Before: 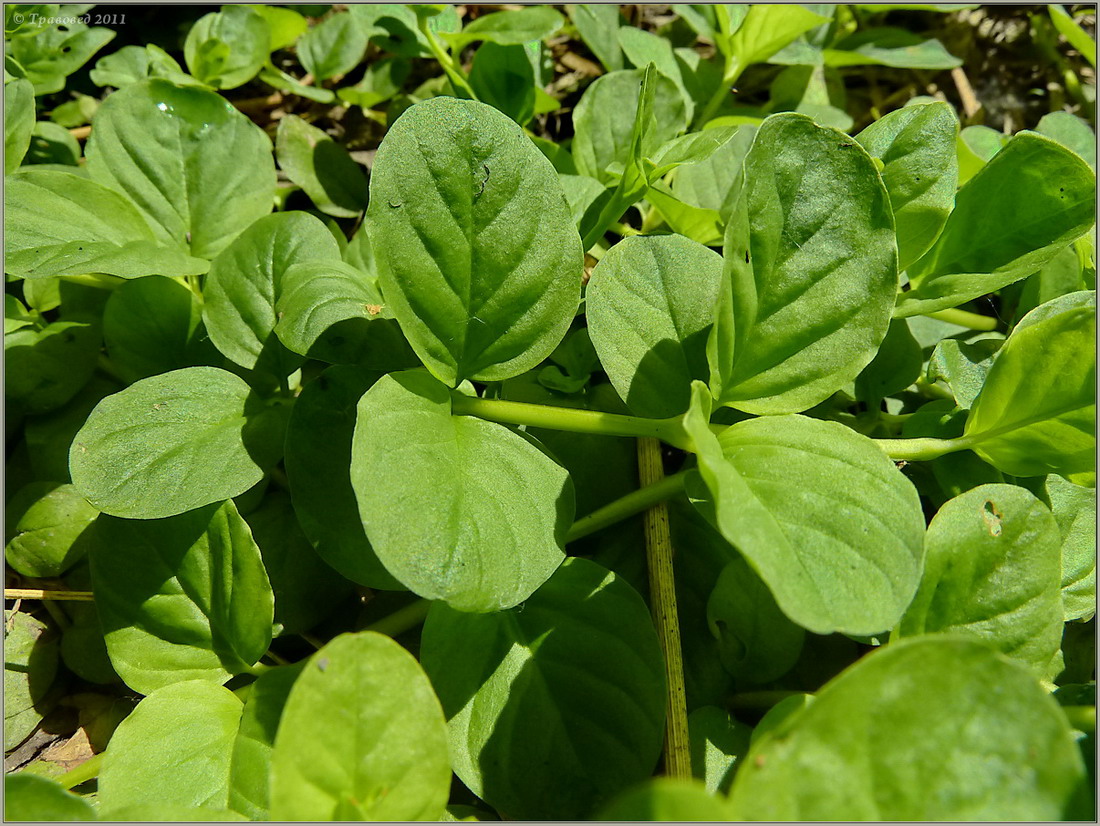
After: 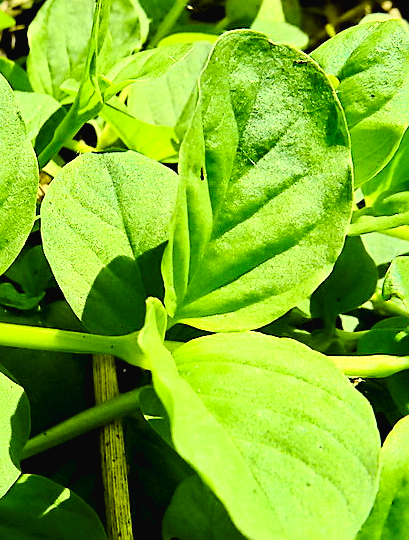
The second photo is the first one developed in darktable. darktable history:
sharpen: on, module defaults
tone curve: curves: ch0 [(0, 0.021) (0.049, 0.044) (0.157, 0.131) (0.365, 0.359) (0.499, 0.517) (0.675, 0.667) (0.856, 0.83) (1, 0.969)]; ch1 [(0, 0) (0.302, 0.309) (0.433, 0.443) (0.472, 0.47) (0.502, 0.503) (0.527, 0.516) (0.564, 0.557) (0.614, 0.645) (0.677, 0.722) (0.859, 0.889) (1, 1)]; ch2 [(0, 0) (0.33, 0.301) (0.447, 0.44) (0.487, 0.496) (0.502, 0.501) (0.535, 0.537) (0.565, 0.558) (0.608, 0.624) (1, 1)], color space Lab, linked channels, preserve colors none
crop and rotate: left 49.604%, top 10.116%, right 13.185%, bottom 24.432%
contrast brightness saturation: contrast 0.198, brightness 0.155, saturation 0.216
color balance rgb: highlights gain › luminance 5.735%, highlights gain › chroma 2.52%, highlights gain › hue 91.55°, global offset › luminance -0.839%, perceptual saturation grading › global saturation 0.539%, perceptual saturation grading › highlights -19.708%, perceptual saturation grading › shadows 19.495%, perceptual brilliance grading › global brilliance 29.339%, perceptual brilliance grading › highlights 12.452%, perceptual brilliance grading › mid-tones 24.109%, saturation formula JzAzBz (2021)
